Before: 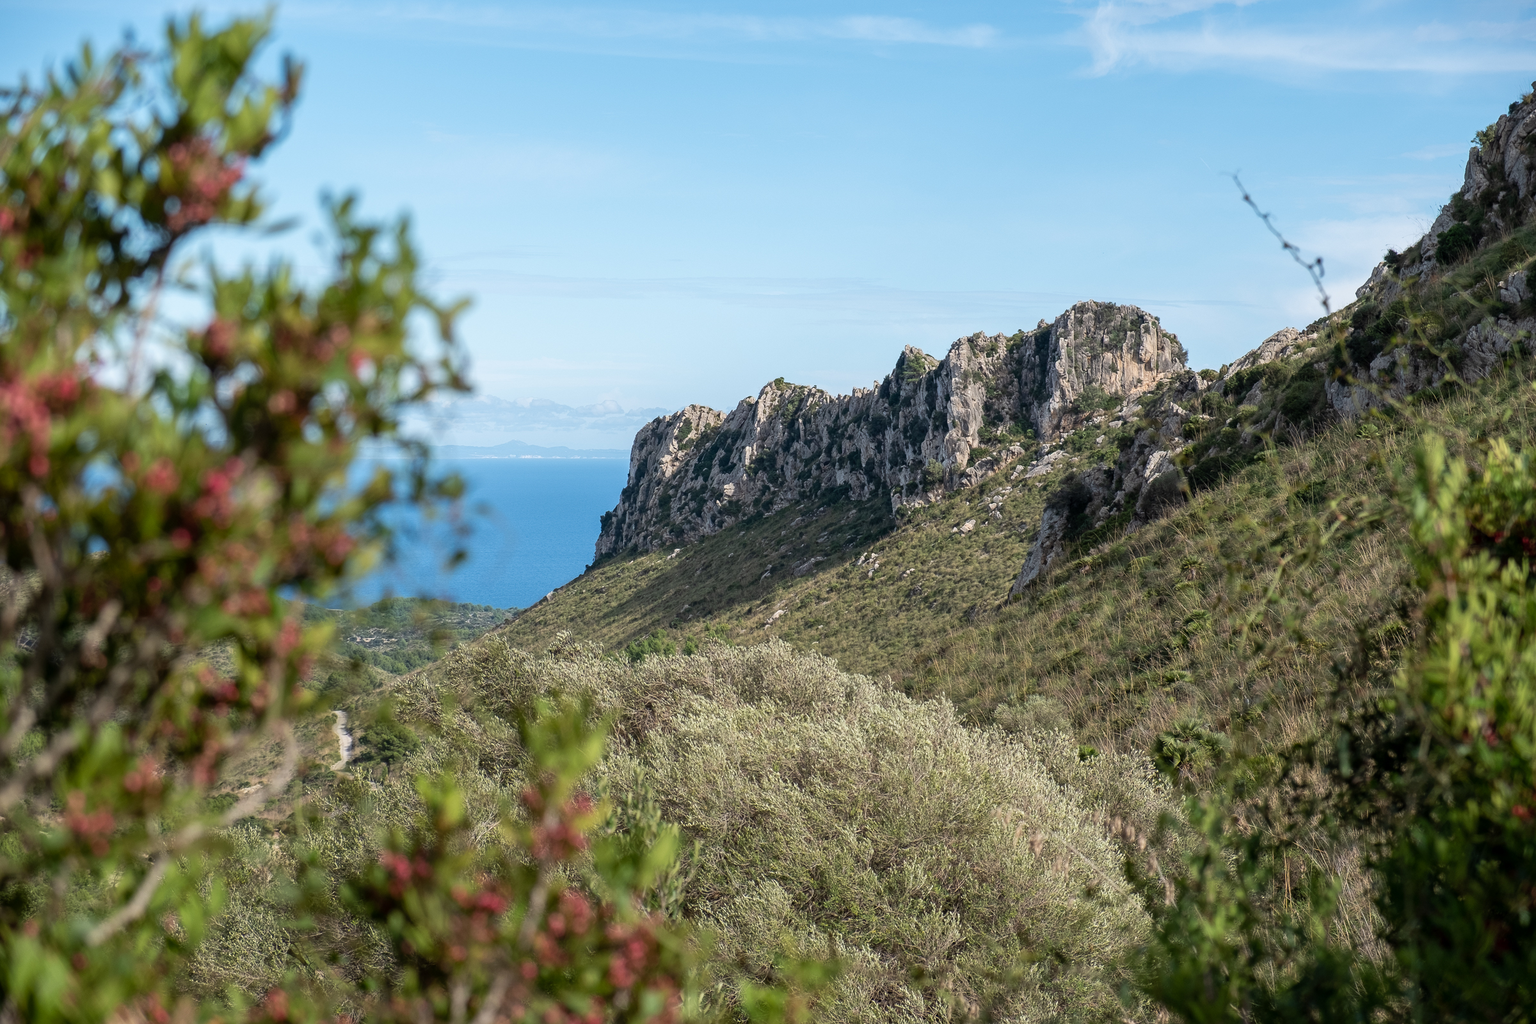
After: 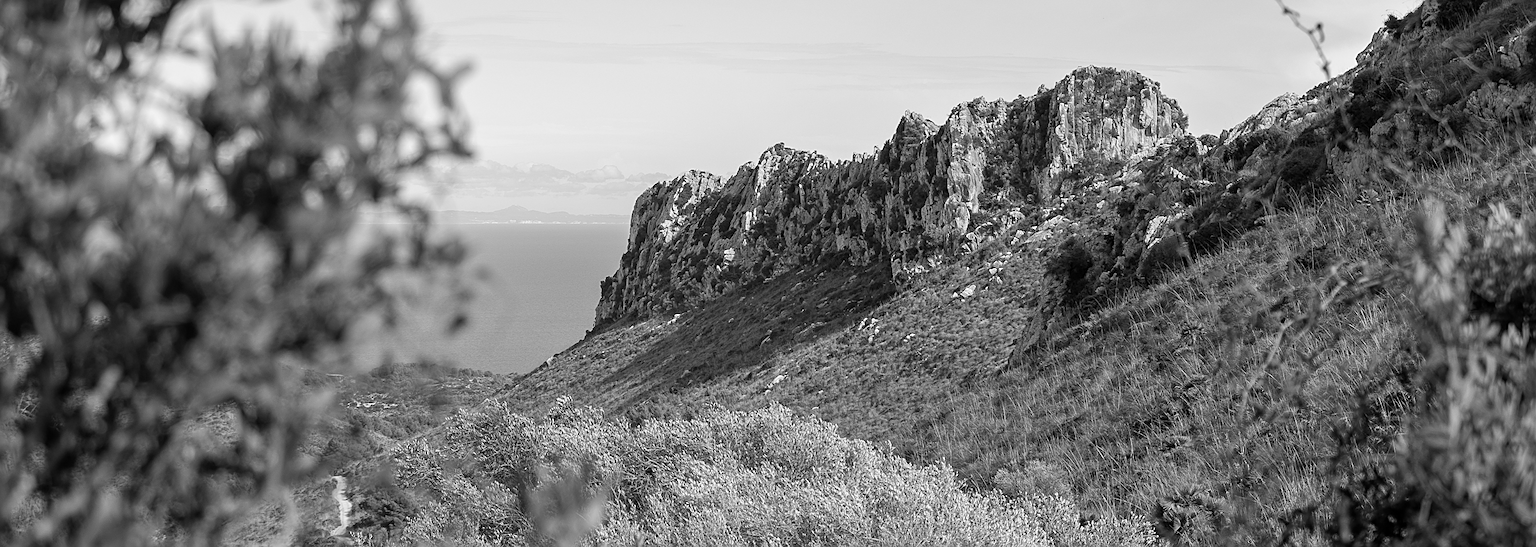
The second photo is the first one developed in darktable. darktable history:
sharpen: on, module defaults
monochrome: on, module defaults
white balance: red 0.98, blue 1.61
crop and rotate: top 23.043%, bottom 23.437%
